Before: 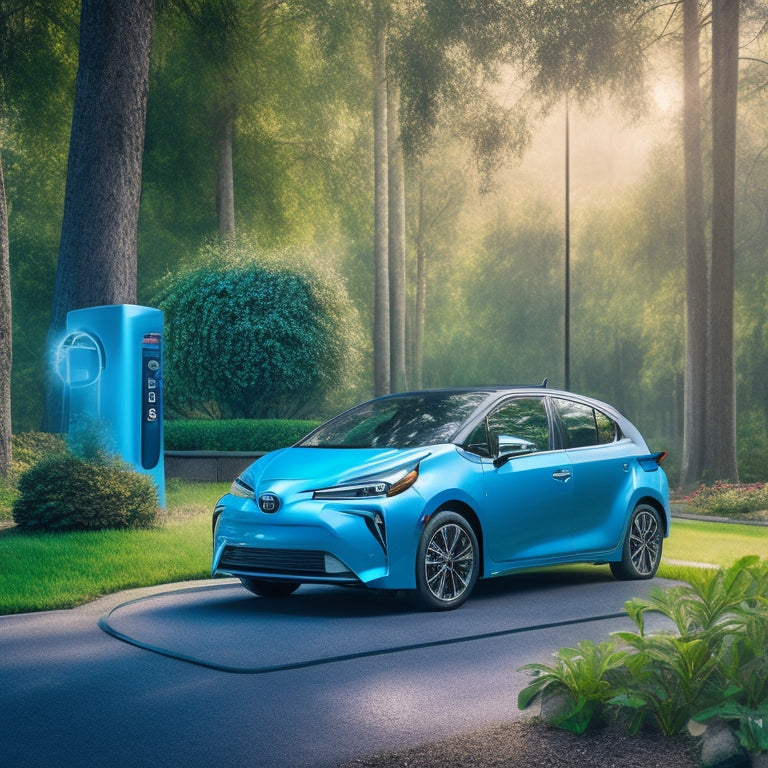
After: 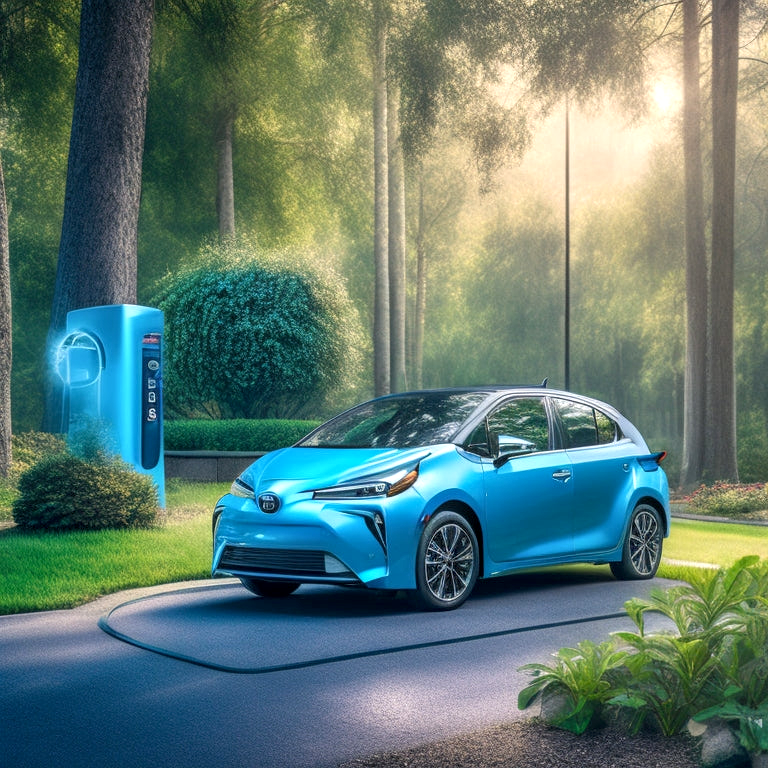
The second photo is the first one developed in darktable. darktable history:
exposure: black level correction 0.001, exposure 0.297 EV, compensate exposure bias true, compensate highlight preservation false
local contrast: on, module defaults
